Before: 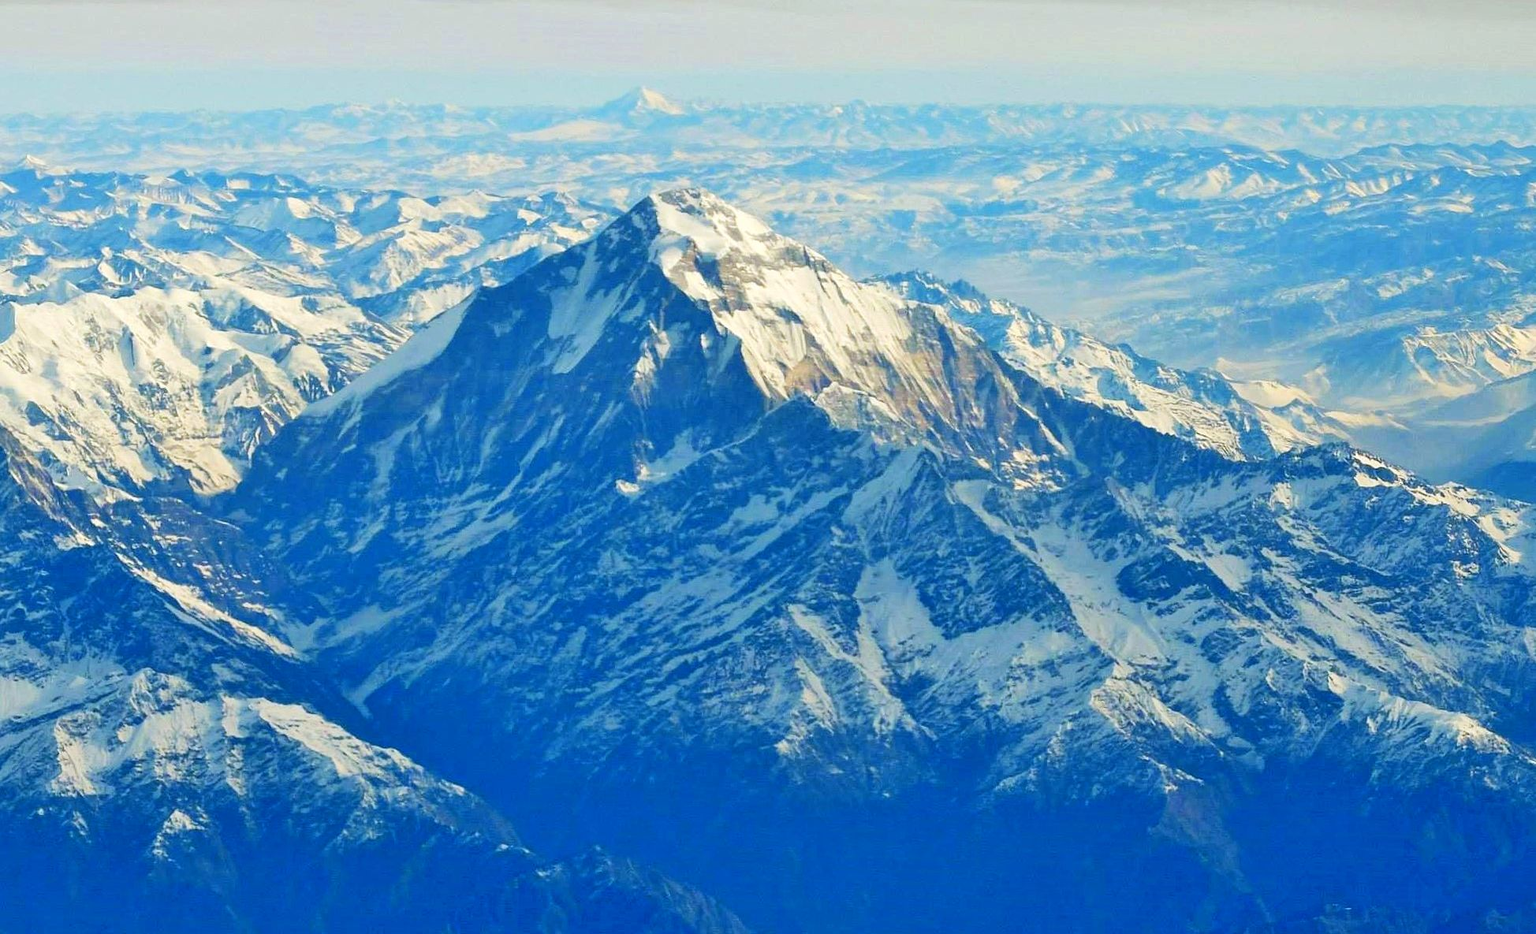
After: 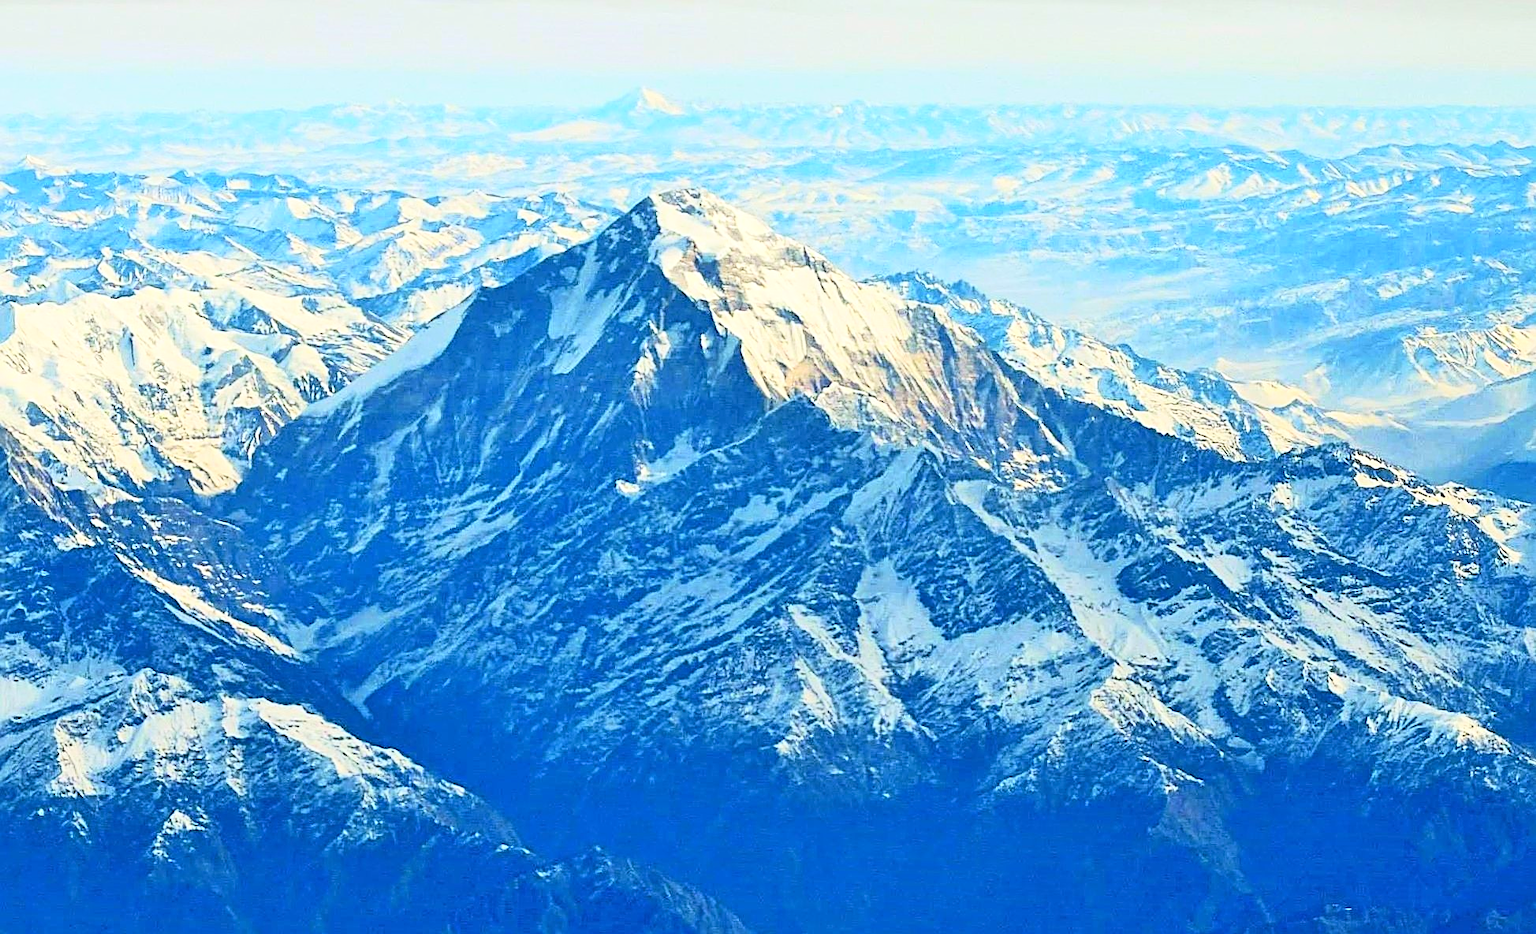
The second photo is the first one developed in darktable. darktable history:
base curve: curves: ch0 [(0, 0) (0.005, 0.002) (0.193, 0.295) (0.399, 0.664) (0.75, 0.928) (1, 1)]
sharpen: radius 2.676, amount 0.669
